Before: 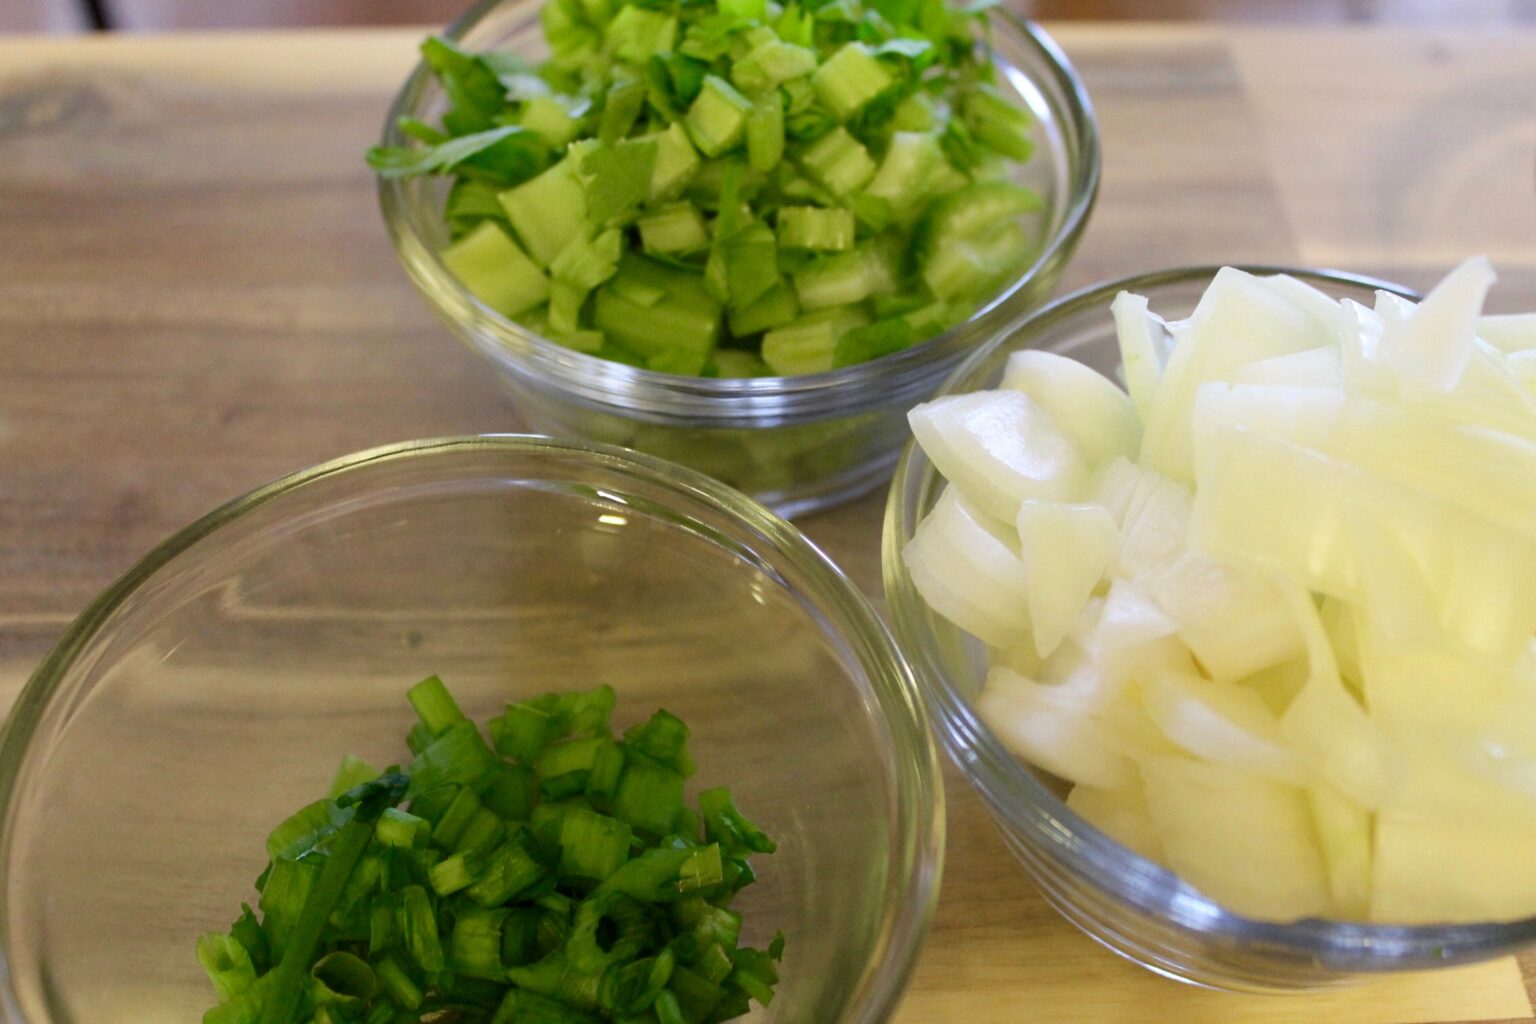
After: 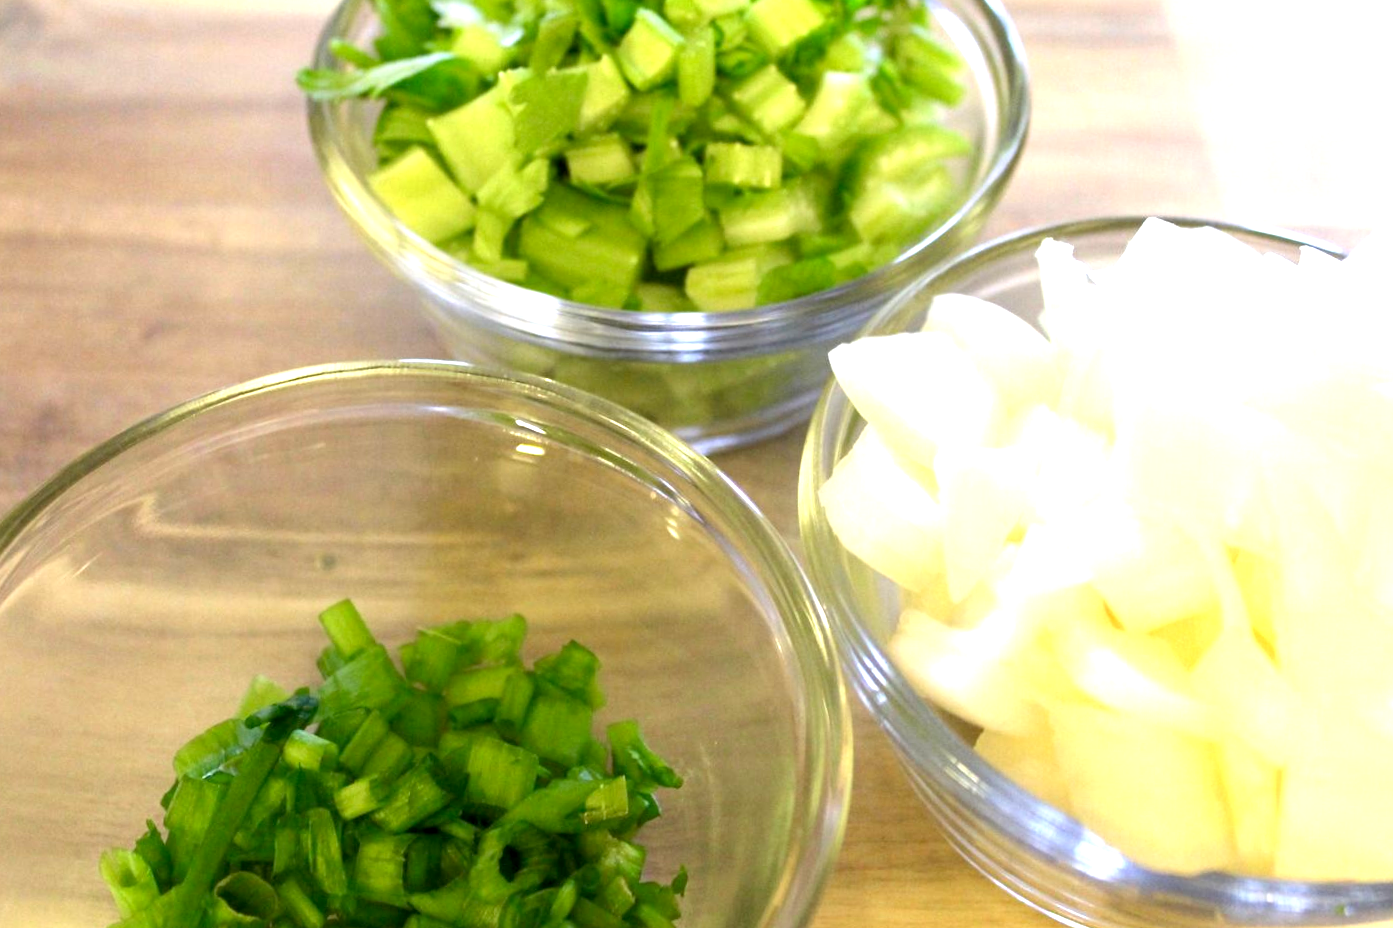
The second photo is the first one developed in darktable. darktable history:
exposure: black level correction 0.001, exposure 1.3 EV, compensate highlight preservation false
crop and rotate: angle -1.96°, left 3.097%, top 4.154%, right 1.586%, bottom 0.529%
